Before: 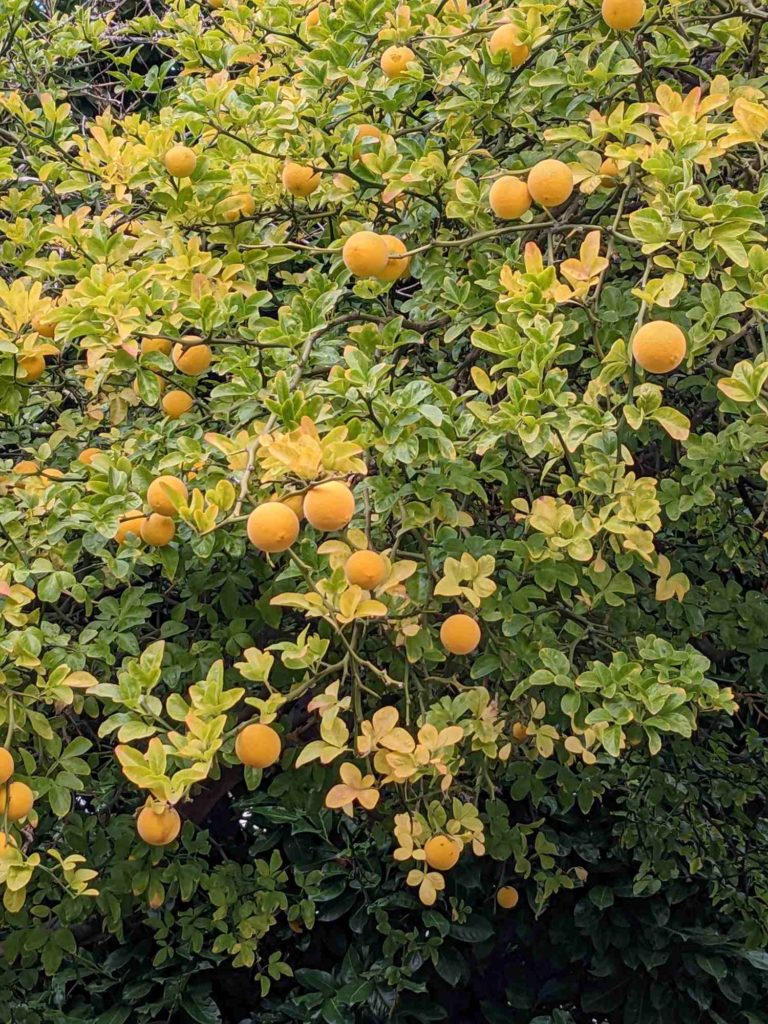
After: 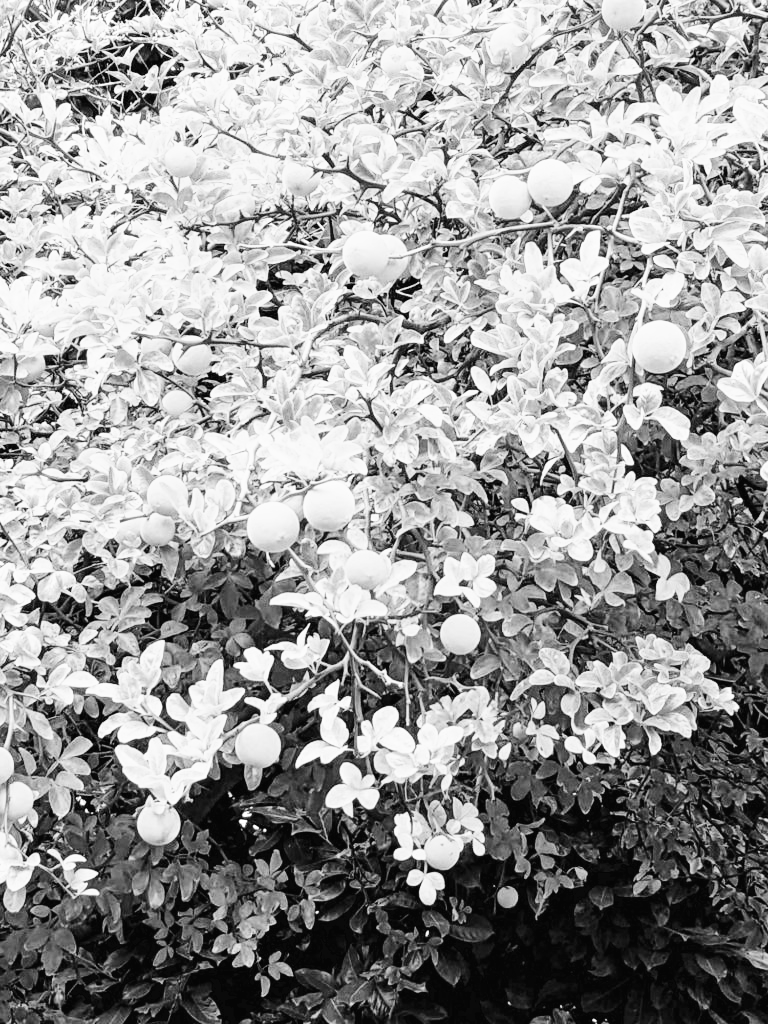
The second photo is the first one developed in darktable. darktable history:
monochrome: a 1.94, b -0.638
base curve: curves: ch0 [(0, 0.003) (0.001, 0.002) (0.006, 0.004) (0.02, 0.022) (0.048, 0.086) (0.094, 0.234) (0.162, 0.431) (0.258, 0.629) (0.385, 0.8) (0.548, 0.918) (0.751, 0.988) (1, 1)], preserve colors none
exposure: black level correction 0.001, exposure 0.5 EV, compensate exposure bias true, compensate highlight preservation false
